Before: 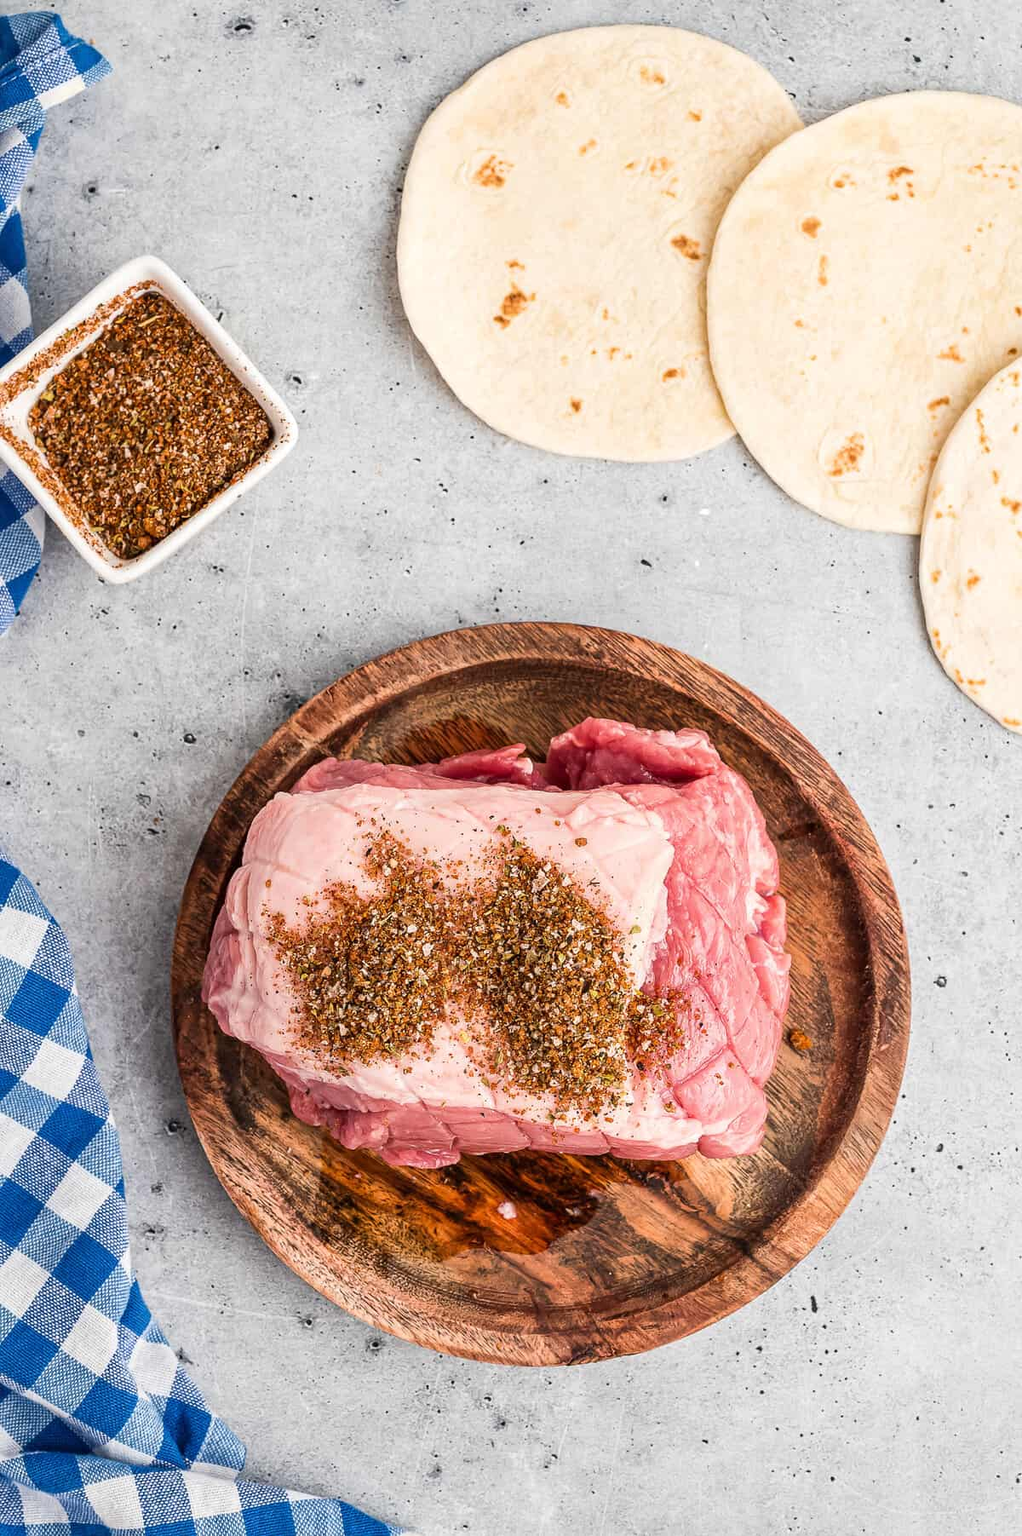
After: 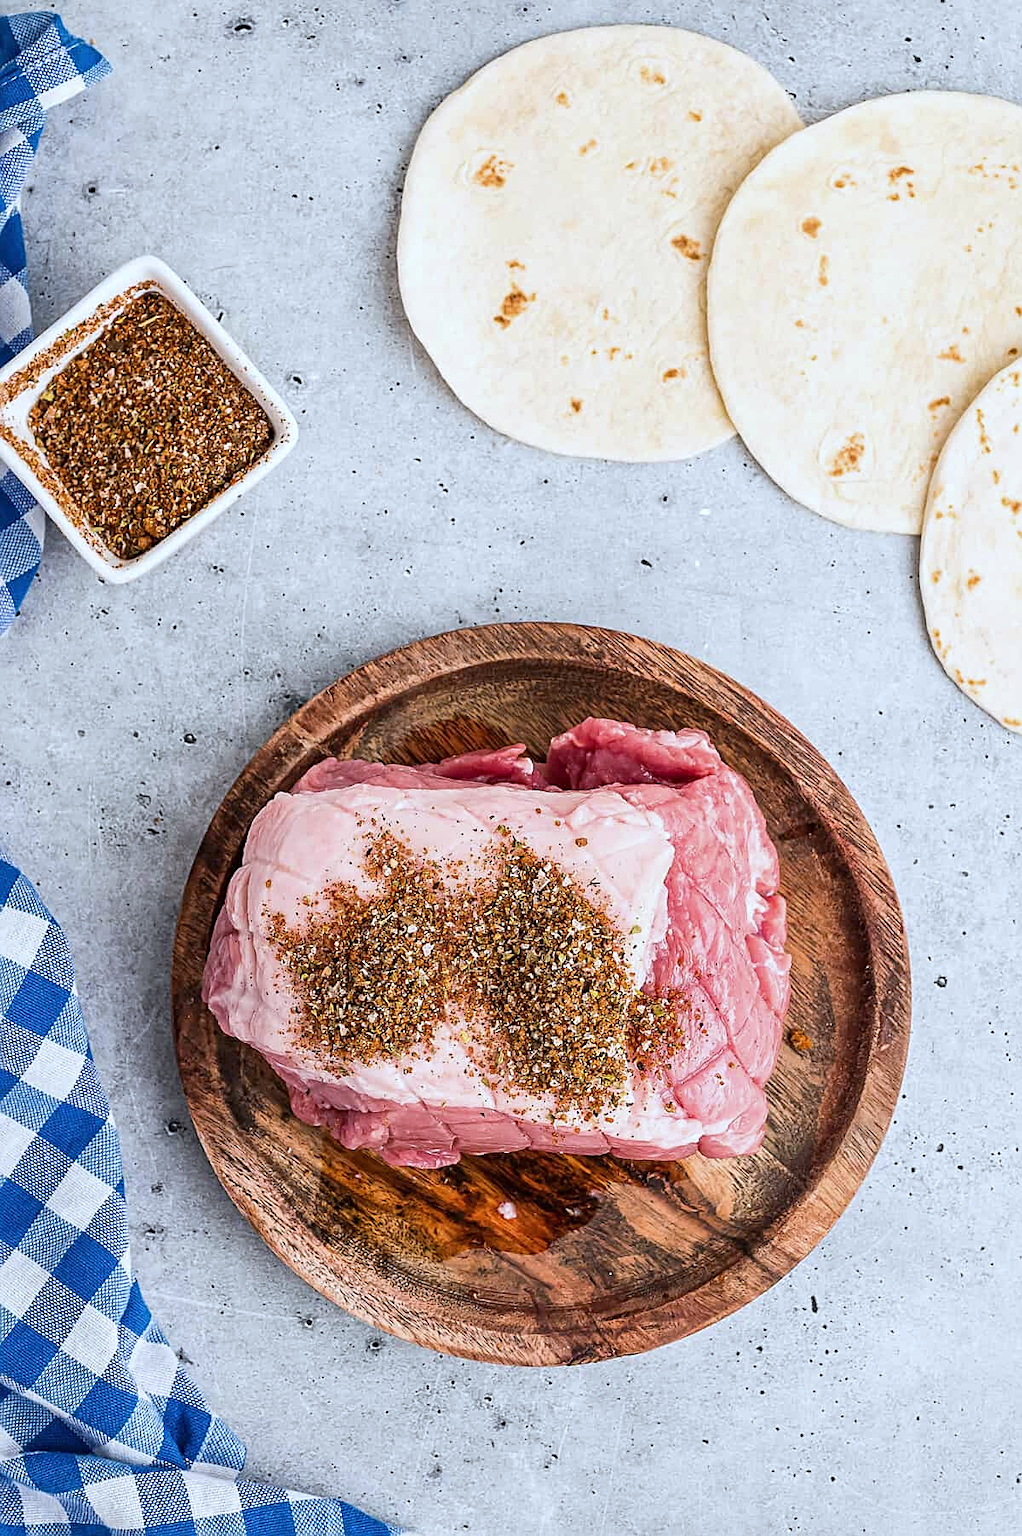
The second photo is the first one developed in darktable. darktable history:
white balance: red 0.925, blue 1.046
color calibration: illuminant custom, x 0.348, y 0.366, temperature 4940.58 K
sharpen: on, module defaults
